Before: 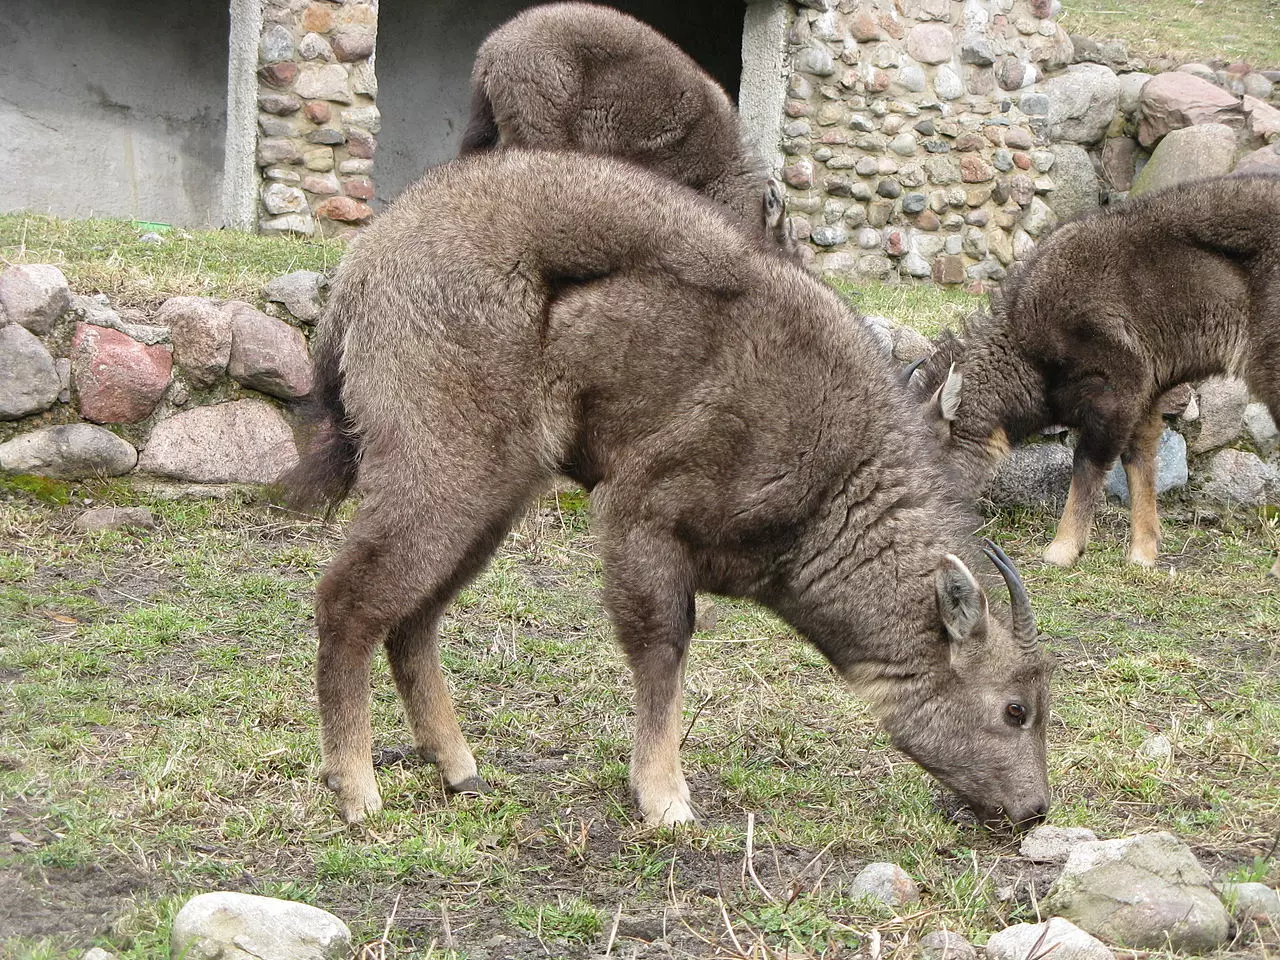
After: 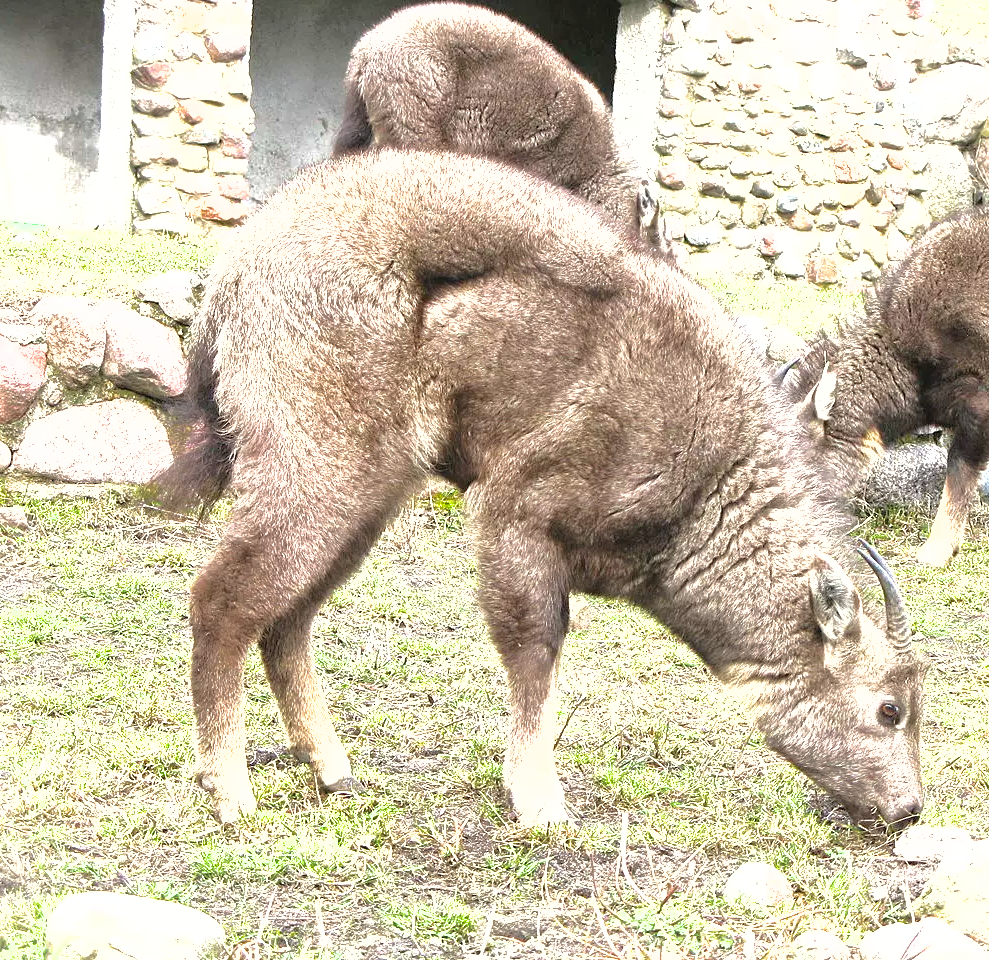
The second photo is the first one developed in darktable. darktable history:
crop: left 9.89%, right 12.828%
shadows and highlights: on, module defaults
tone equalizer: -8 EV -0.741 EV, -7 EV -0.69 EV, -6 EV -0.563 EV, -5 EV -0.402 EV, -3 EV 0.405 EV, -2 EV 0.6 EV, -1 EV 0.697 EV, +0 EV 0.756 EV
exposure: black level correction 0, exposure 0.947 EV, compensate highlight preservation false
